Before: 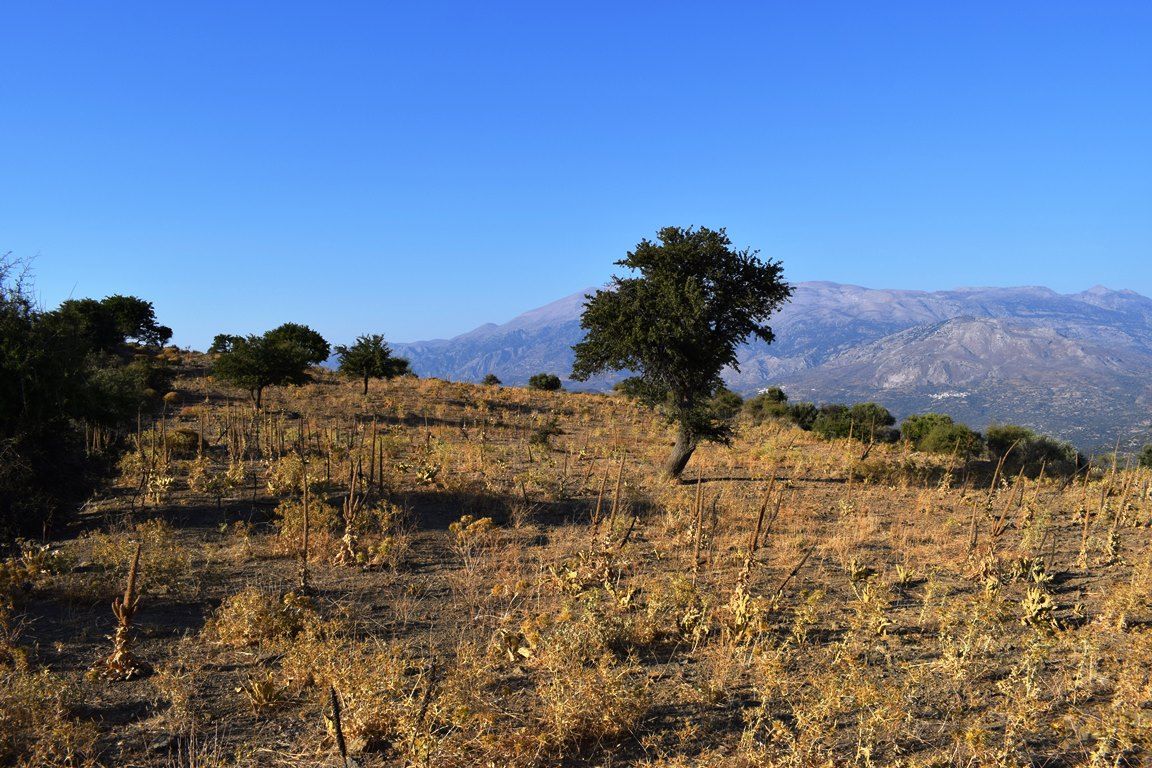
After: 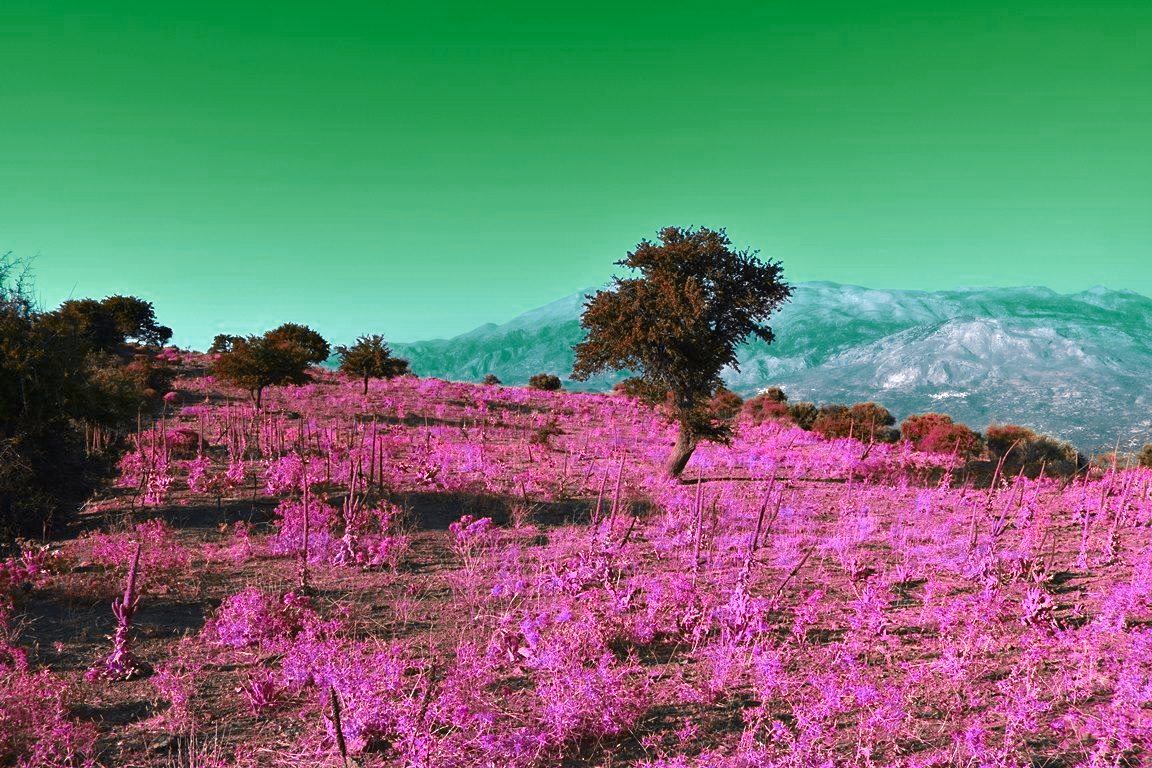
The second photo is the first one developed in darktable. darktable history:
color zones: curves: ch0 [(0.826, 0.353)]; ch1 [(0.242, 0.647) (0.889, 0.342)]; ch2 [(0.246, 0.089) (0.969, 0.068)]
exposure: black level correction 0, exposure 1 EV, compensate exposure bias true, compensate highlight preservation false
